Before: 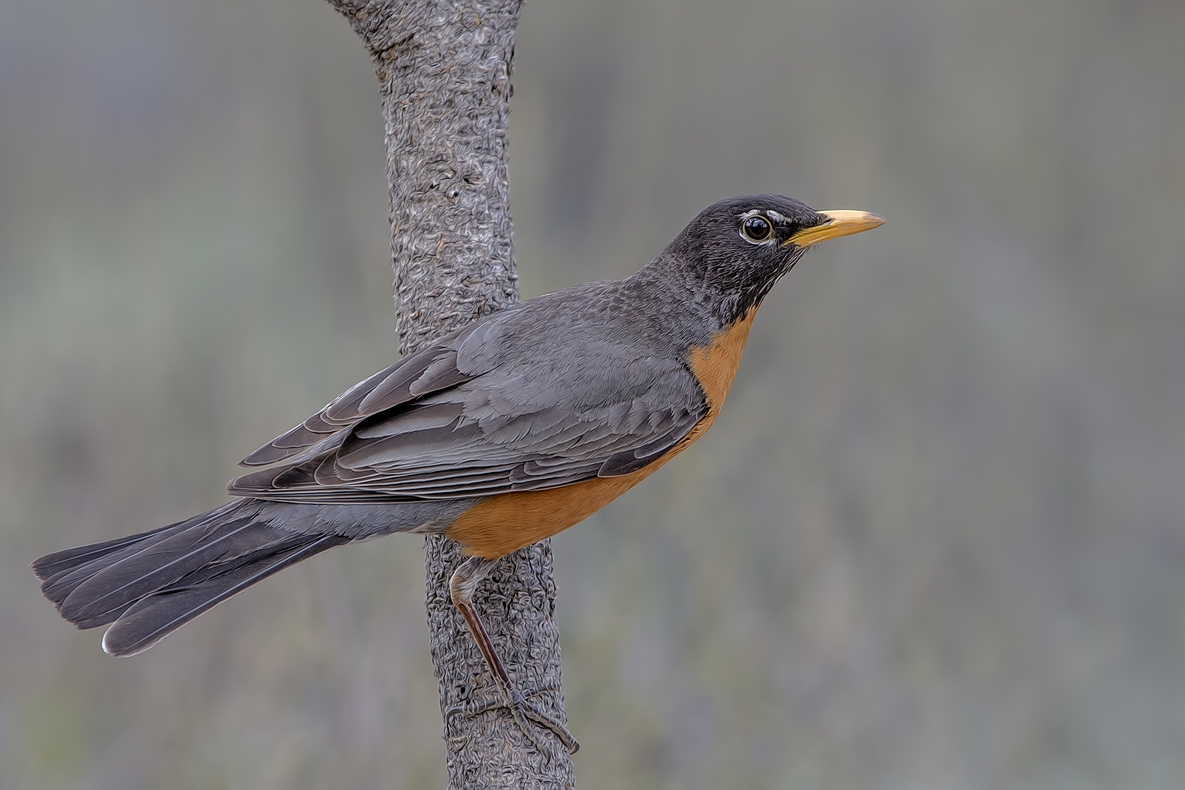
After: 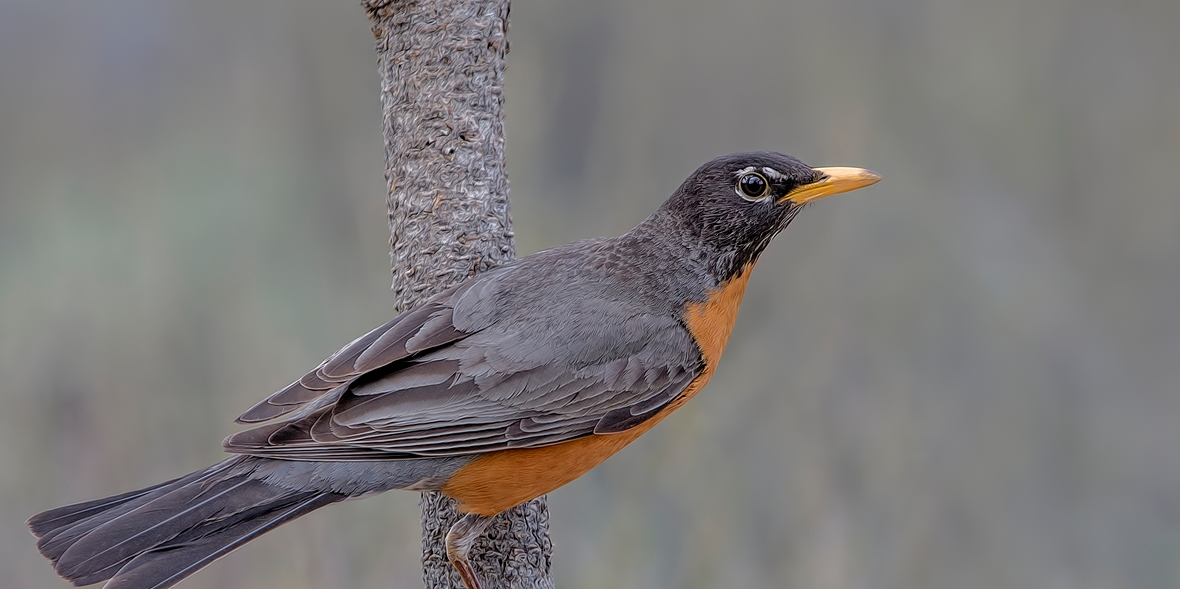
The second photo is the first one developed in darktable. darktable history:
crop: left 0.383%, top 5.5%, bottom 19.925%
